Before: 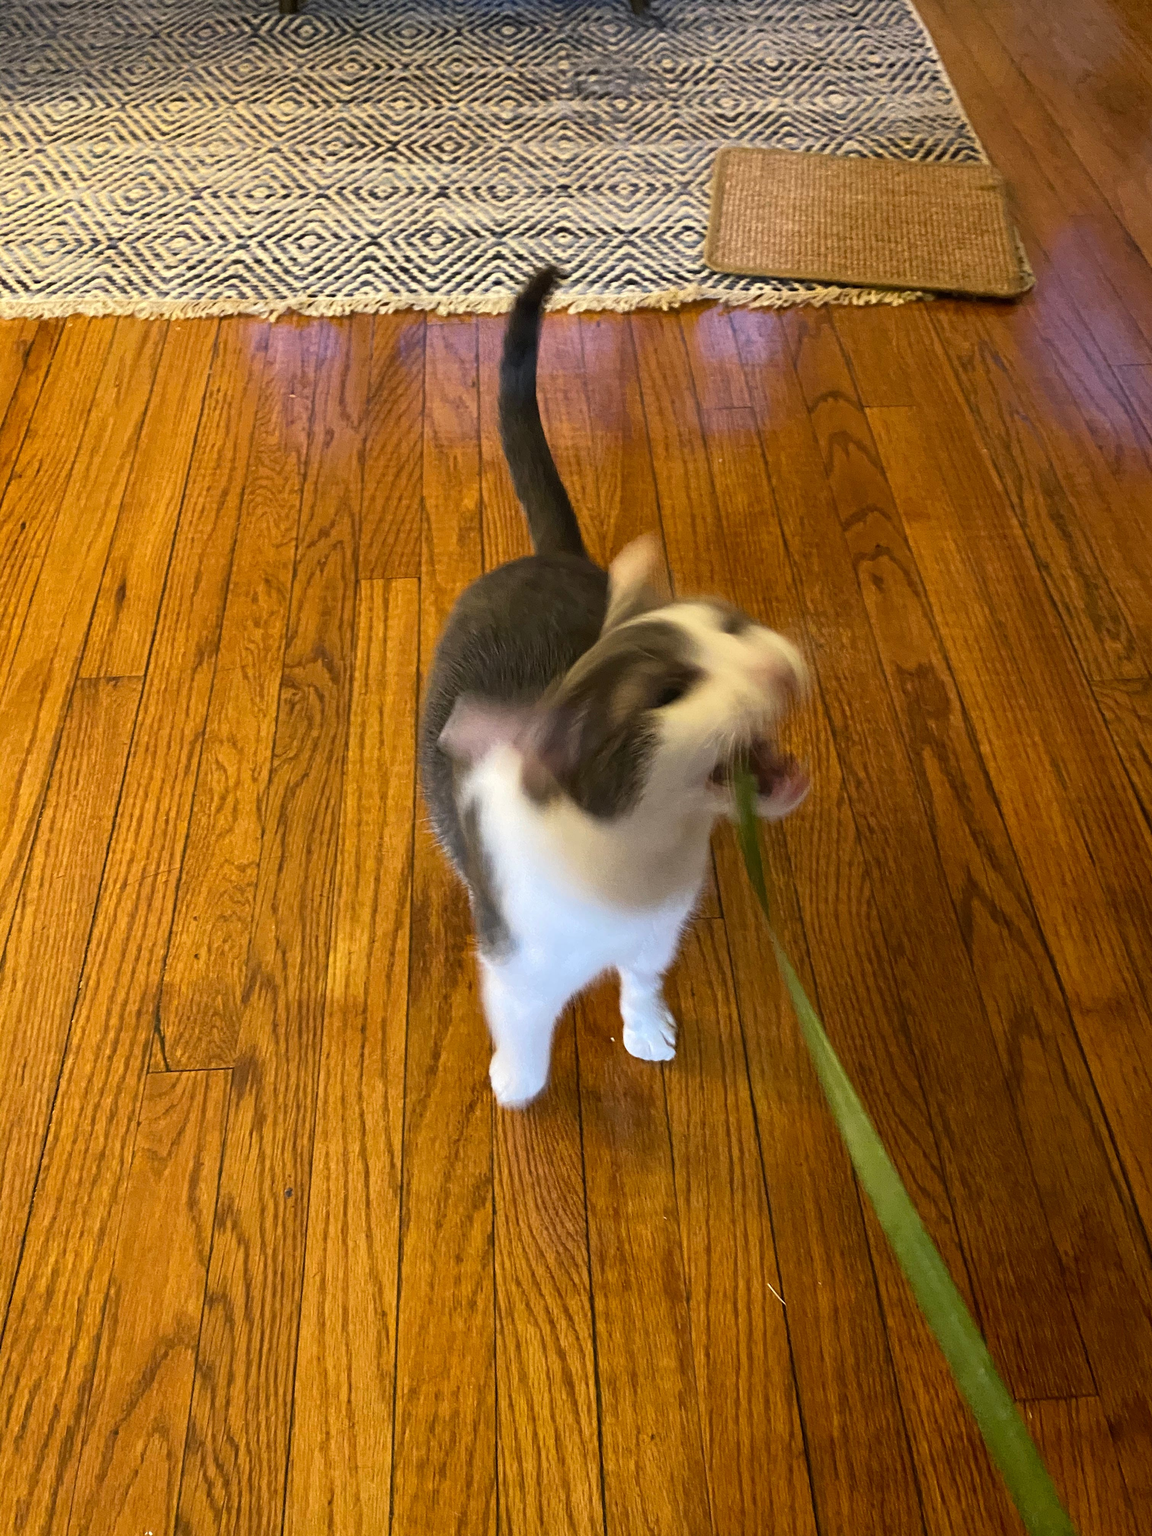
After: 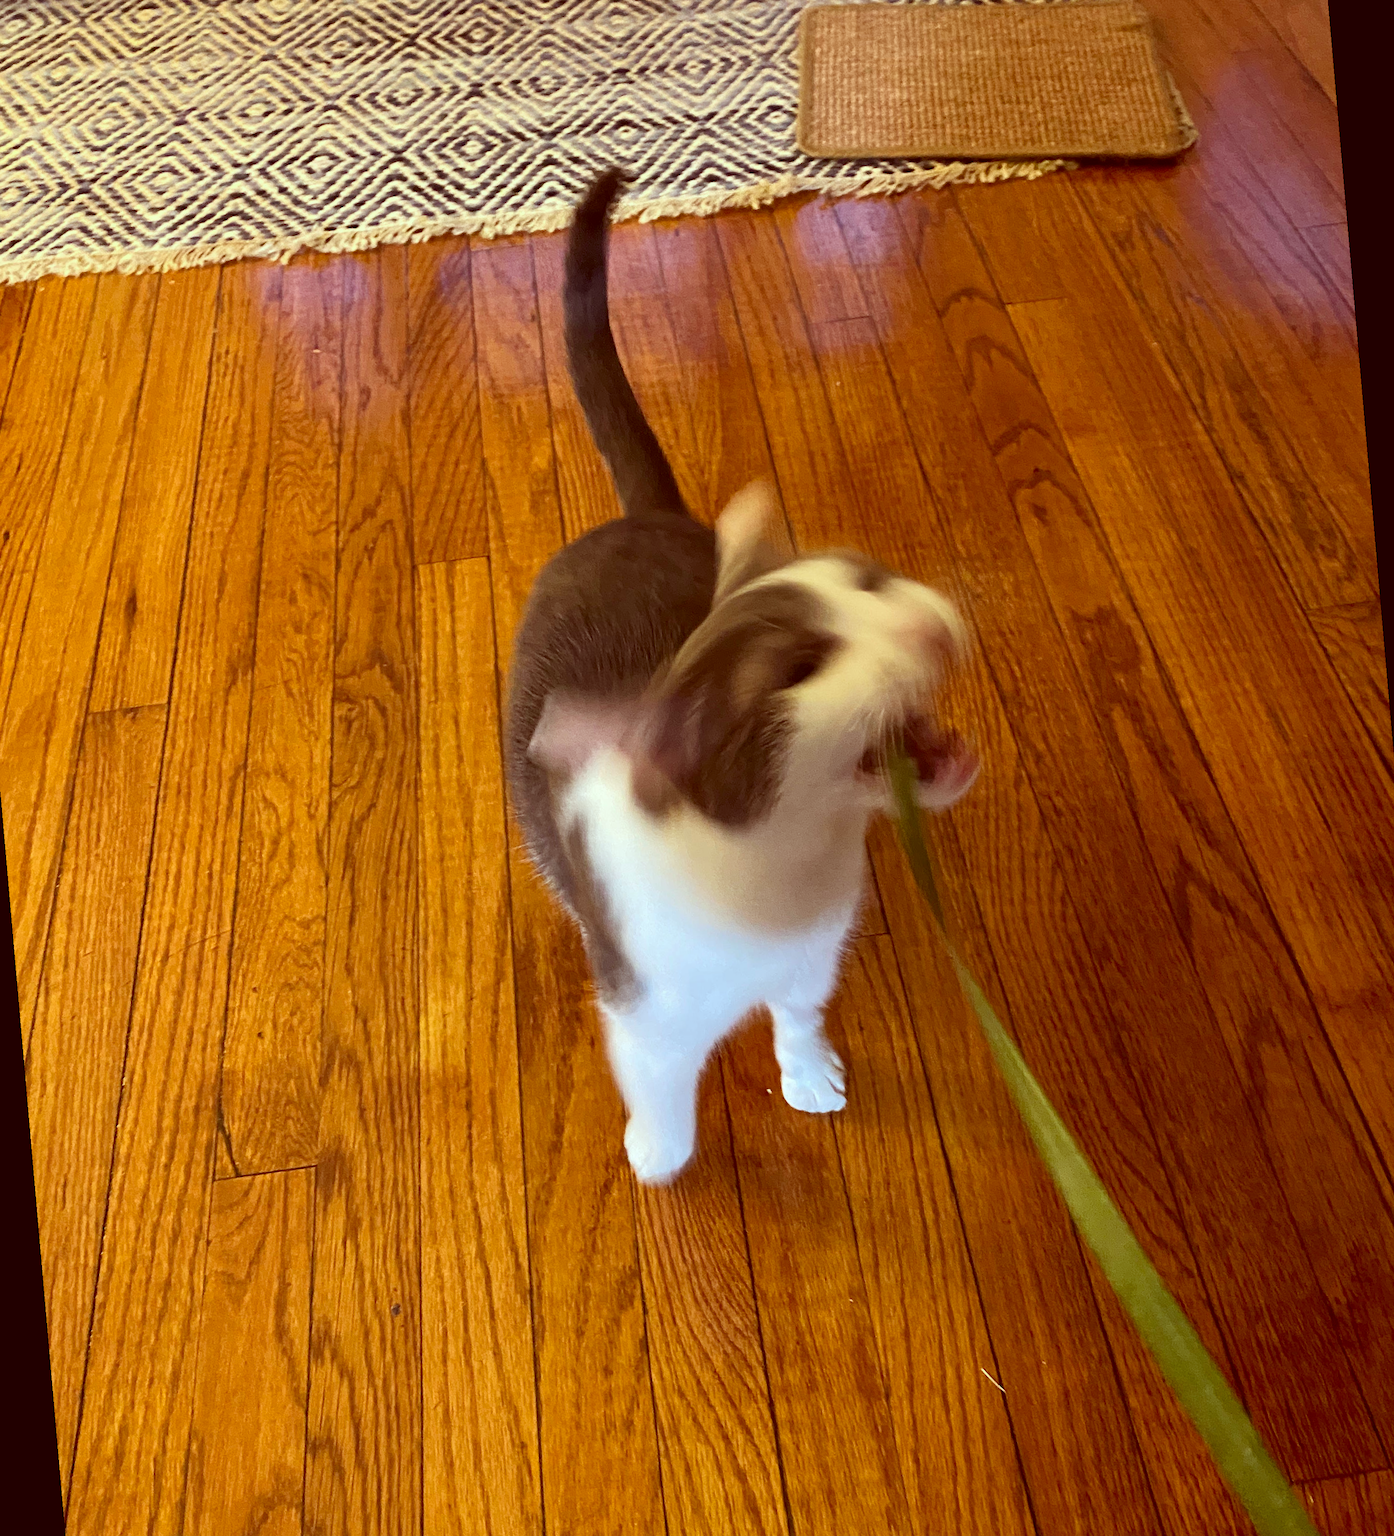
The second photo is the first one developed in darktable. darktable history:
rotate and perspective: rotation -5°, crop left 0.05, crop right 0.952, crop top 0.11, crop bottom 0.89
color correction: highlights a* -7.23, highlights b* -0.161, shadows a* 20.08, shadows b* 11.73
